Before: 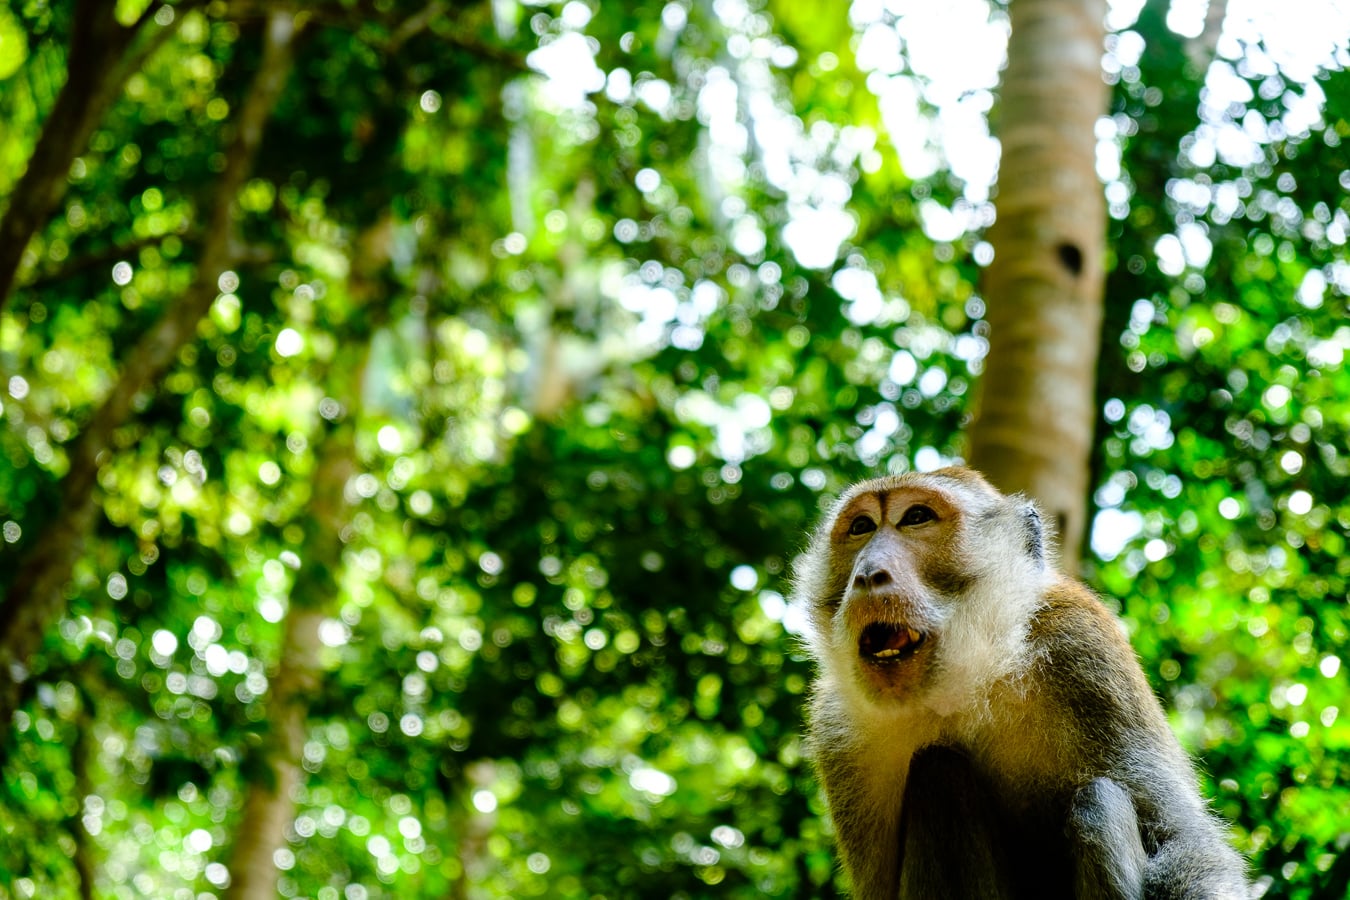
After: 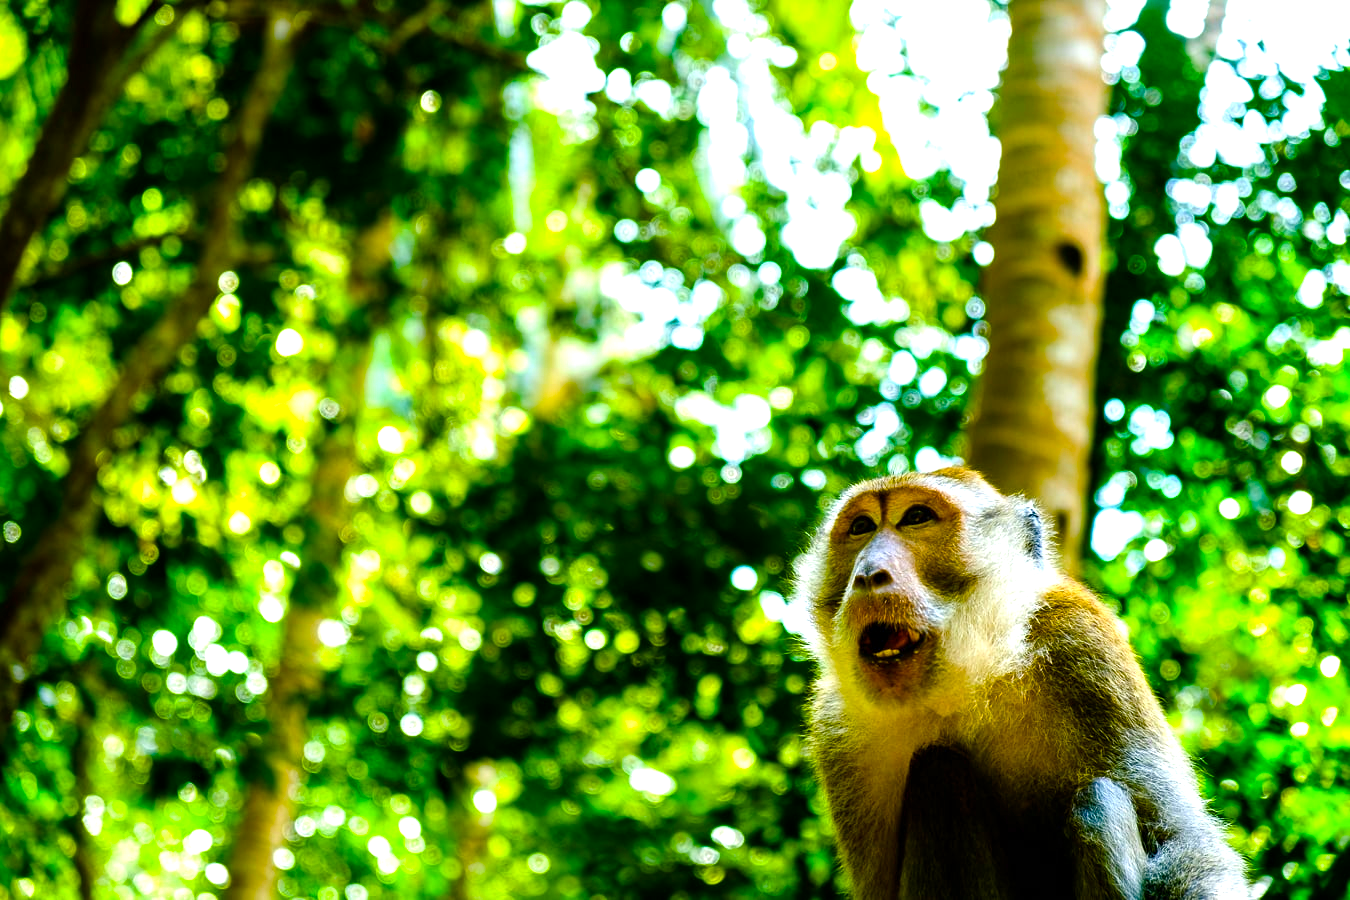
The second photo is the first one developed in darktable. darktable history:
color balance rgb: linear chroma grading › global chroma 25%, perceptual saturation grading › global saturation 45%, perceptual saturation grading › highlights -50%, perceptual saturation grading › shadows 30%, perceptual brilliance grading › global brilliance 18%, global vibrance 40%
contrast brightness saturation: contrast 0.03, brightness -0.04
